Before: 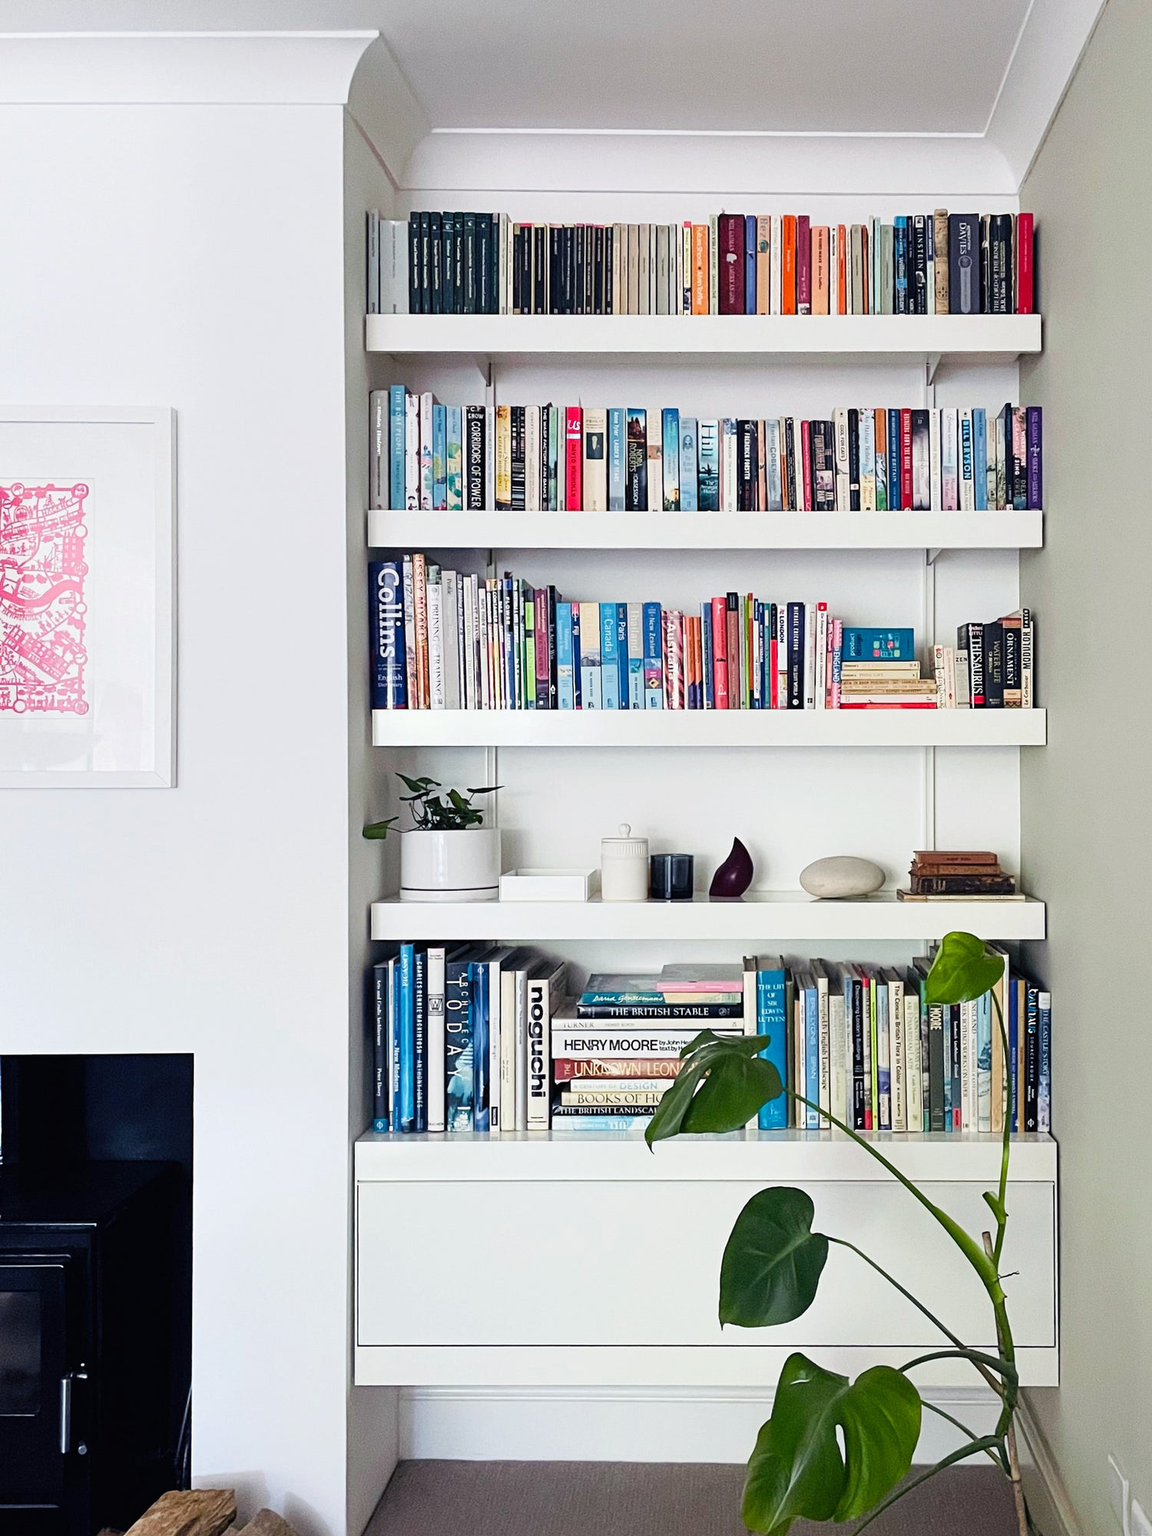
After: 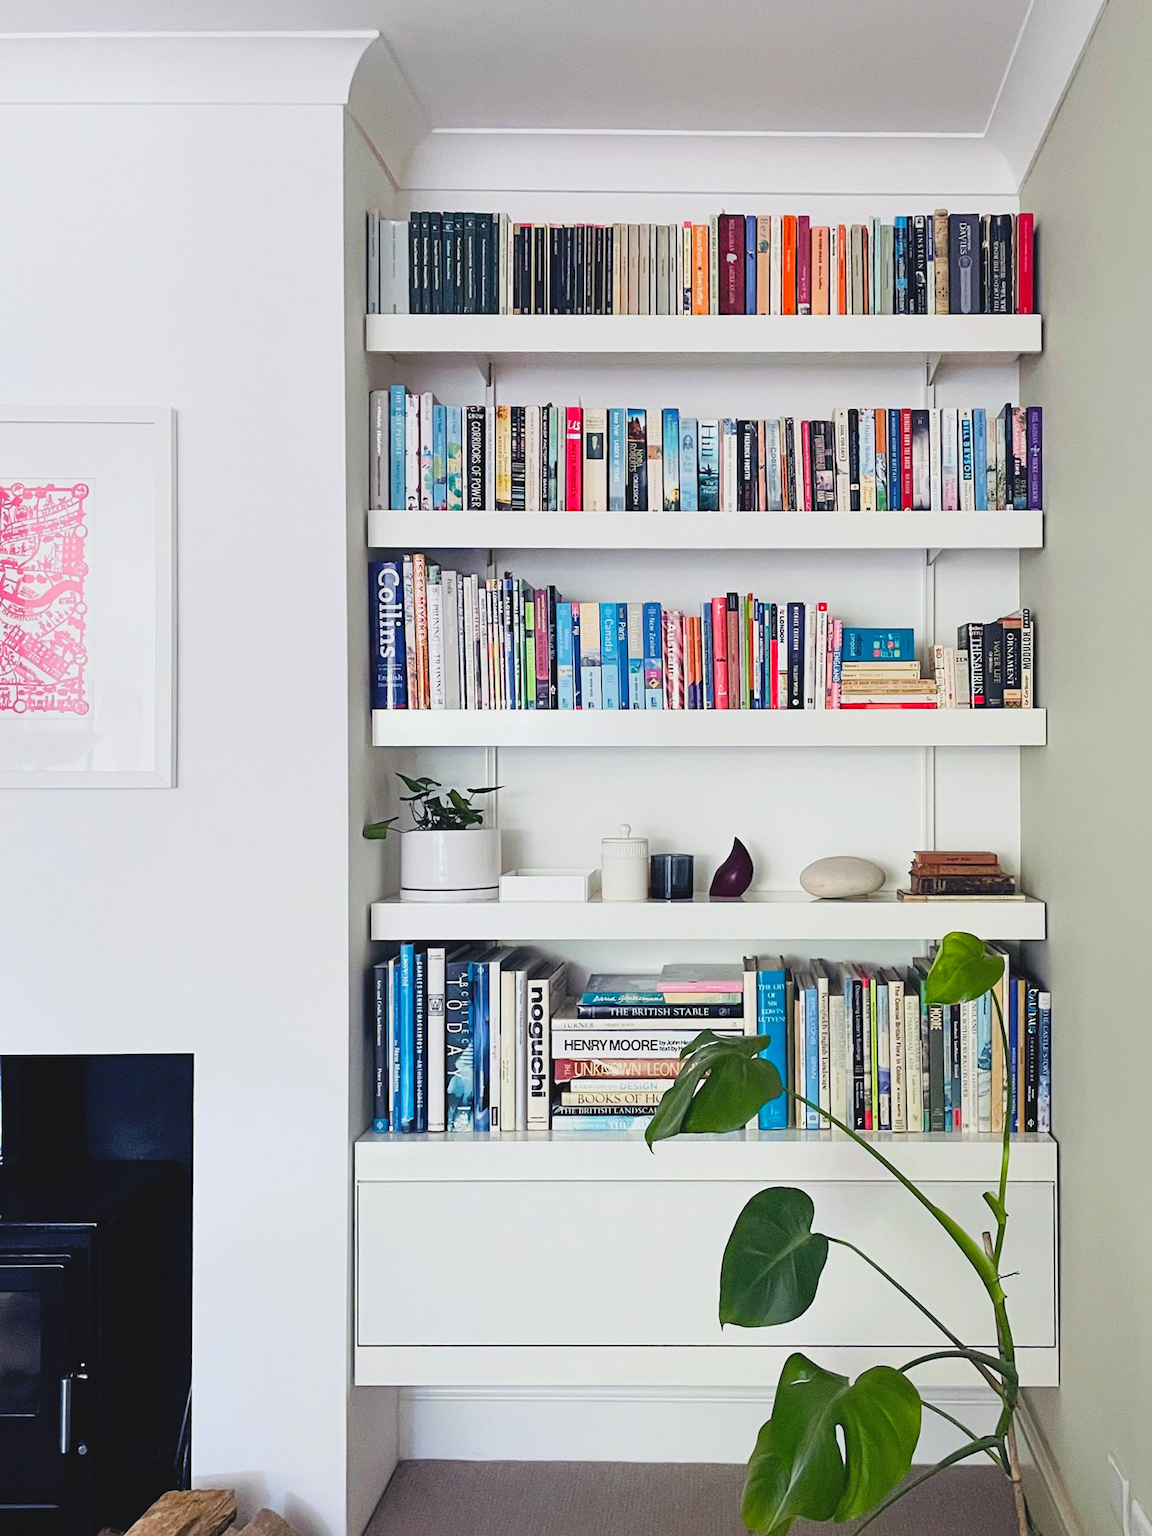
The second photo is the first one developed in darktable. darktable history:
contrast brightness saturation: contrast -0.093, brightness 0.044, saturation 0.077
